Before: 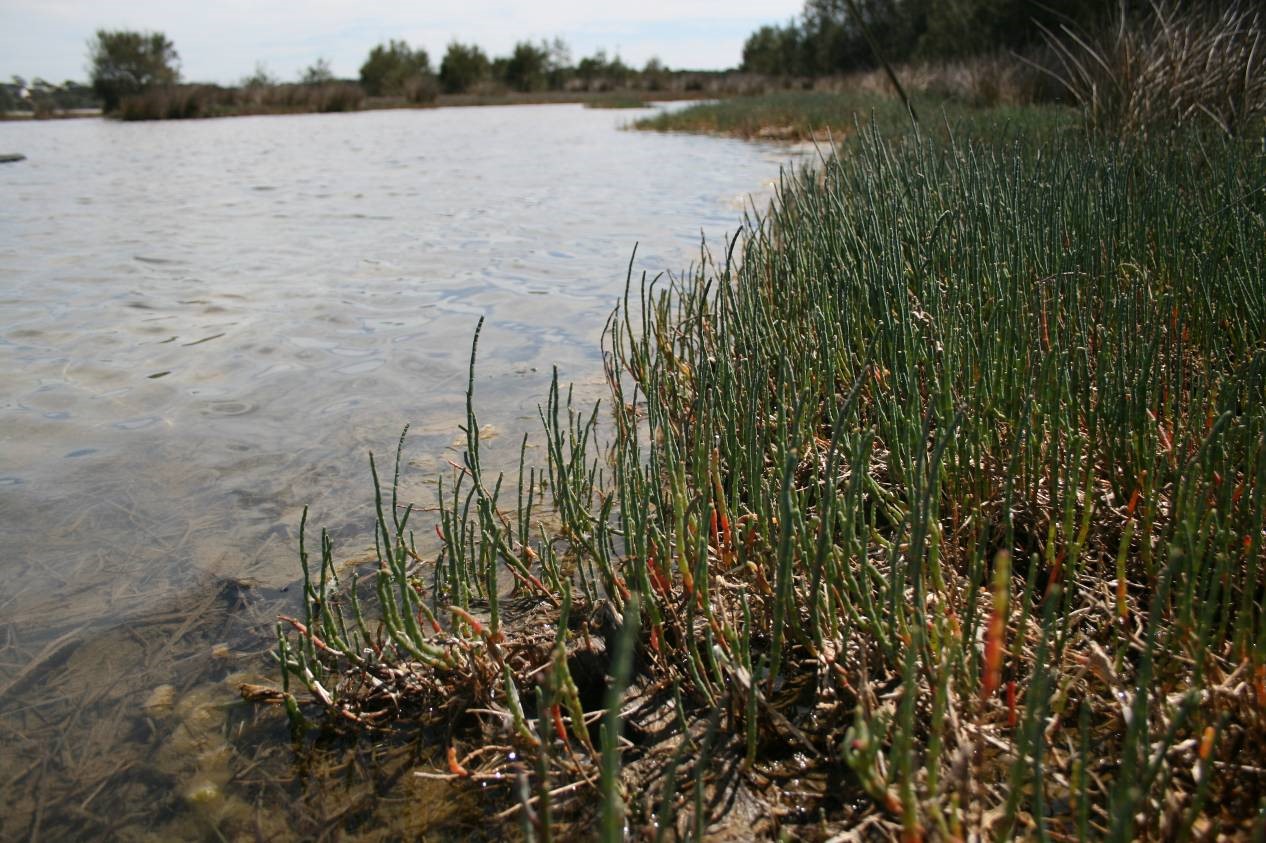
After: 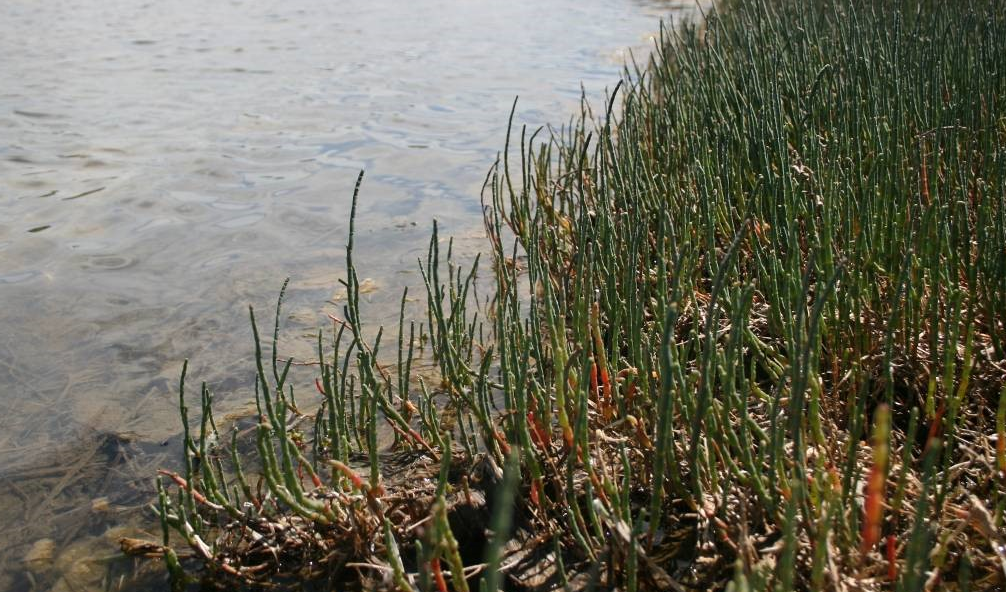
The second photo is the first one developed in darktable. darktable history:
crop: left 9.486%, top 17.388%, right 11.002%, bottom 12.352%
